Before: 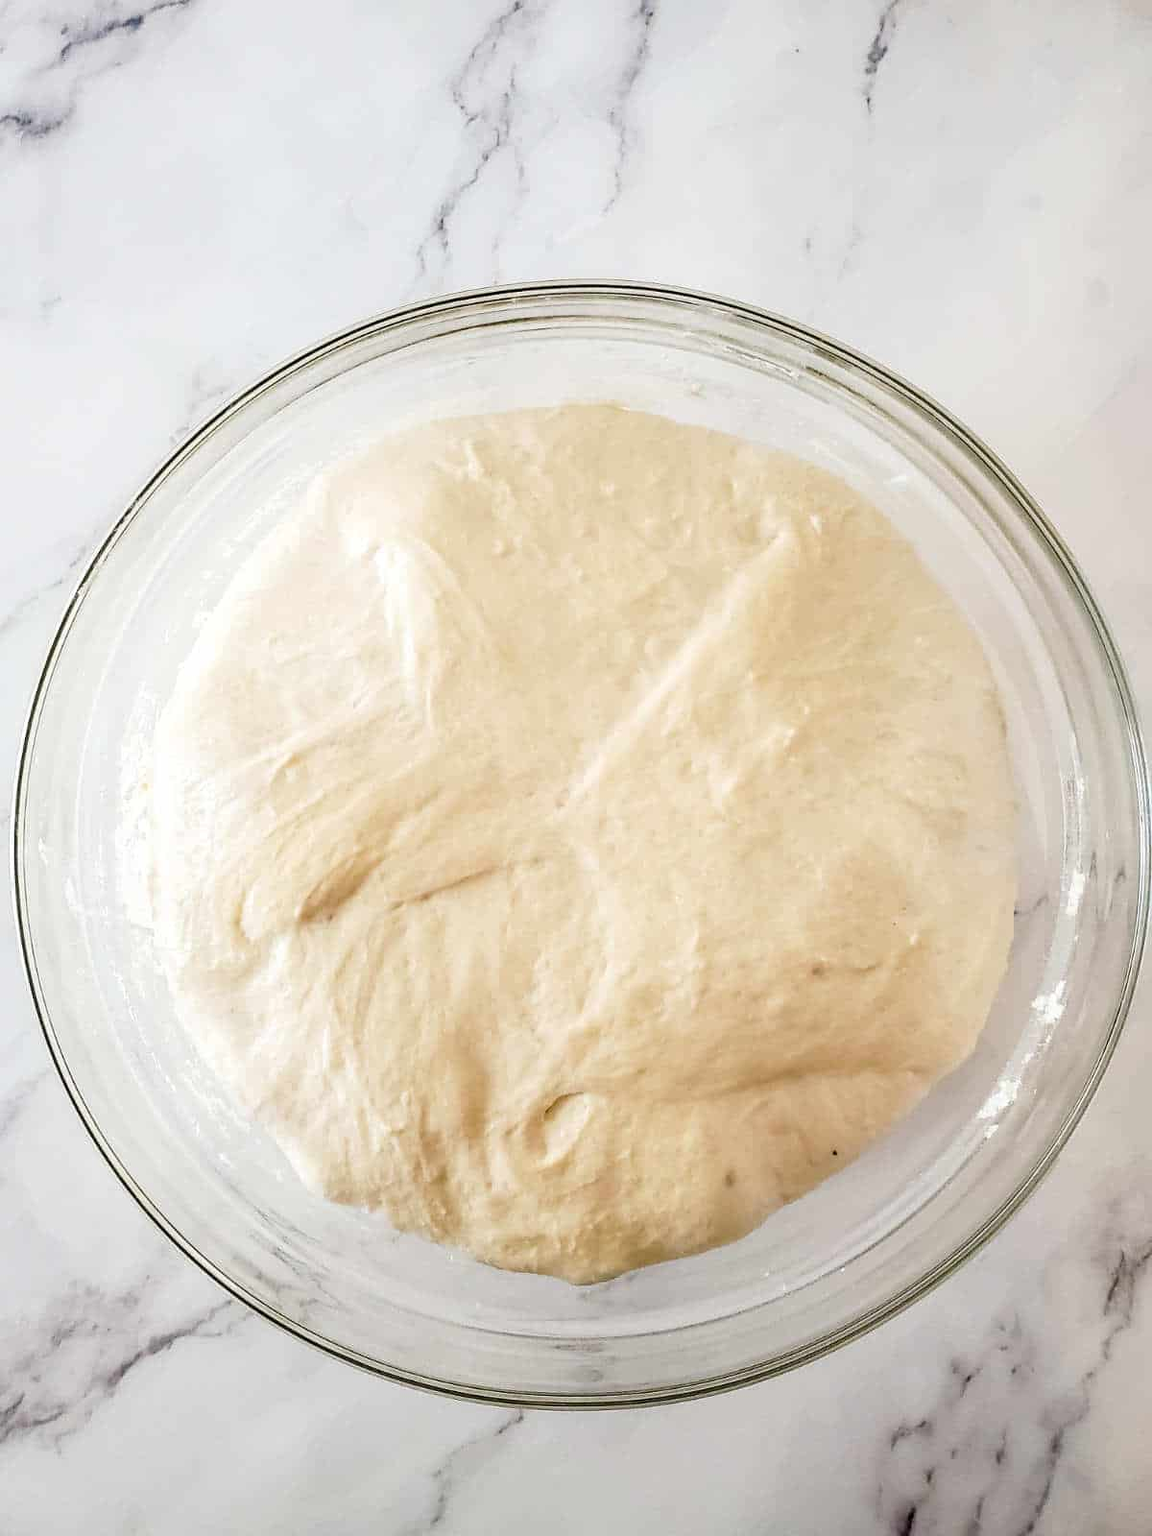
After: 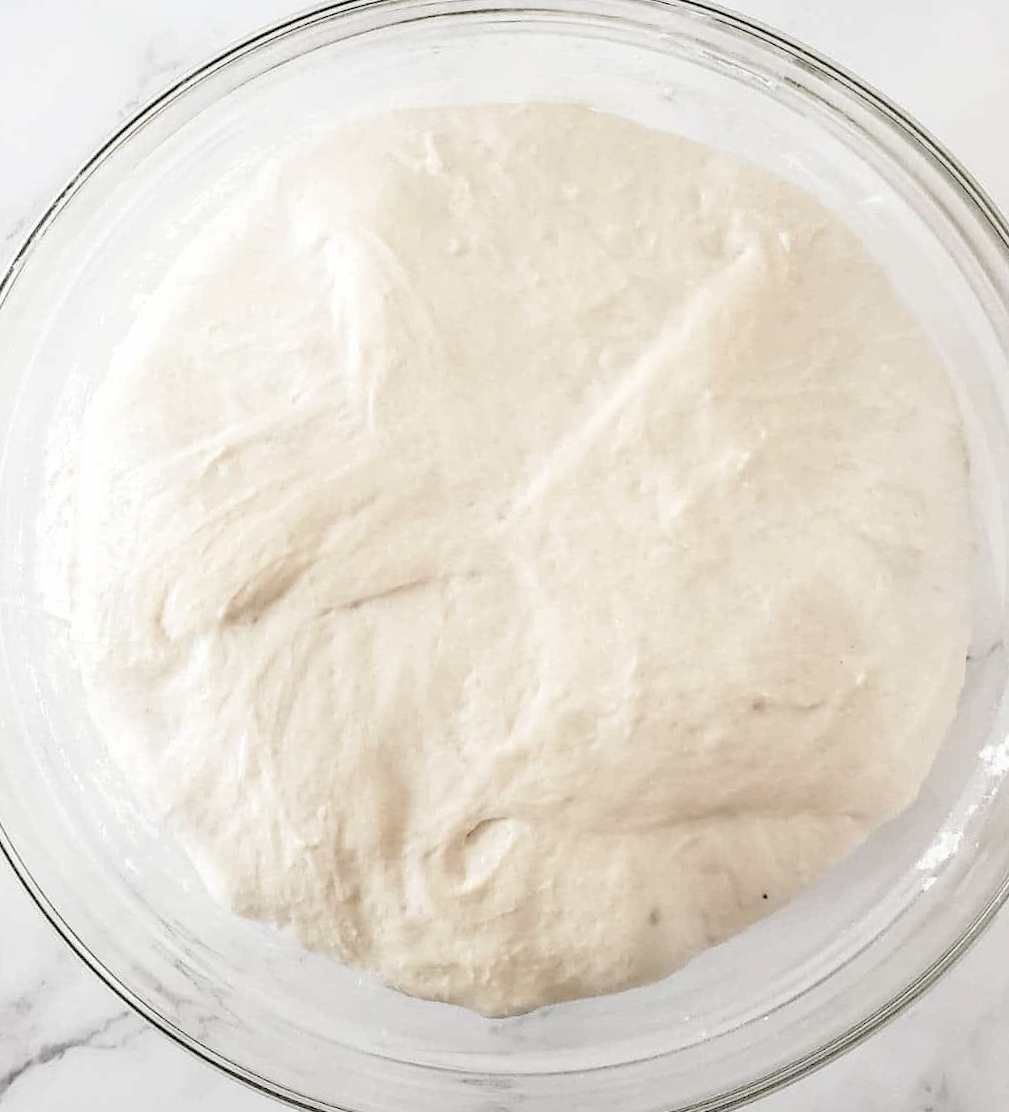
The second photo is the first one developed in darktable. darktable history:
contrast brightness saturation: brightness 0.185, saturation -0.506
crop and rotate: angle -3.43°, left 9.827%, top 21.243%, right 12.117%, bottom 12.11%
